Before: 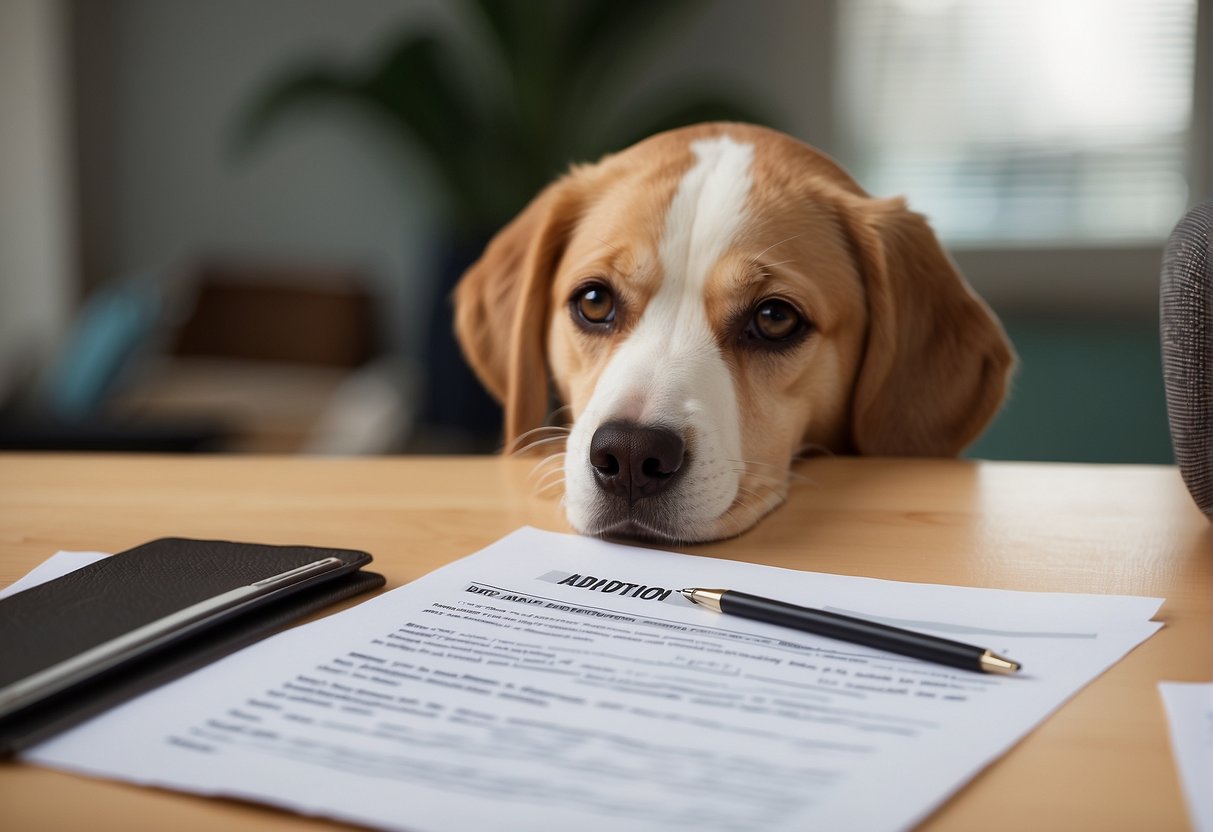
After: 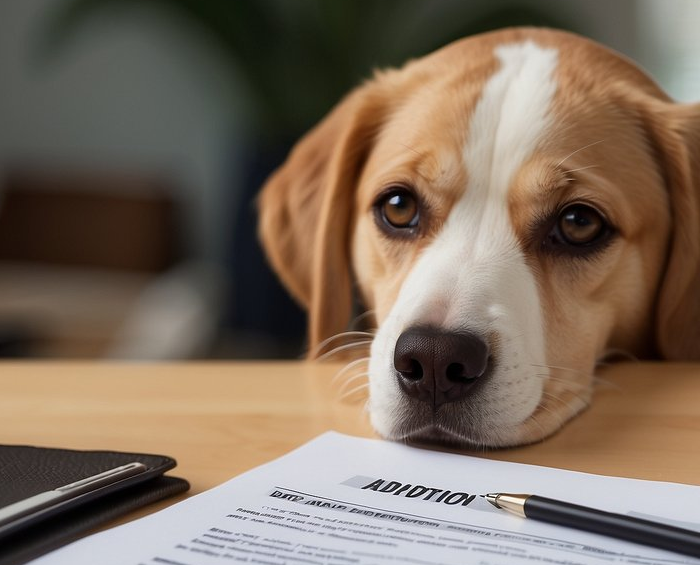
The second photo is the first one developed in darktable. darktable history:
crop: left 16.216%, top 11.442%, right 26.025%, bottom 20.625%
